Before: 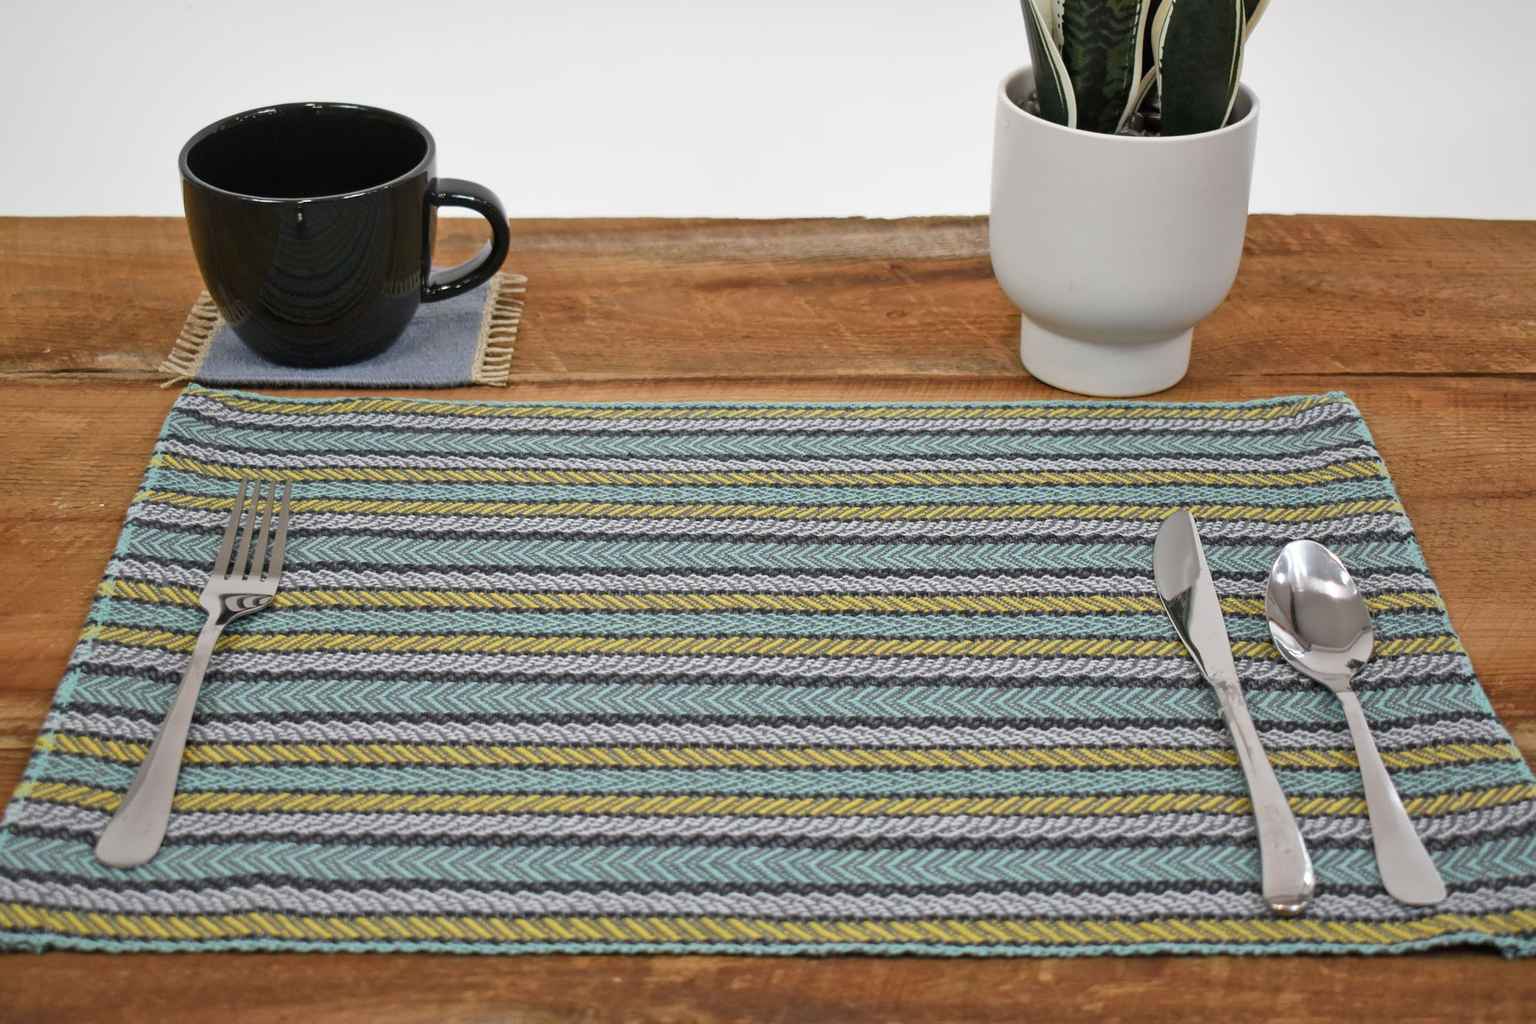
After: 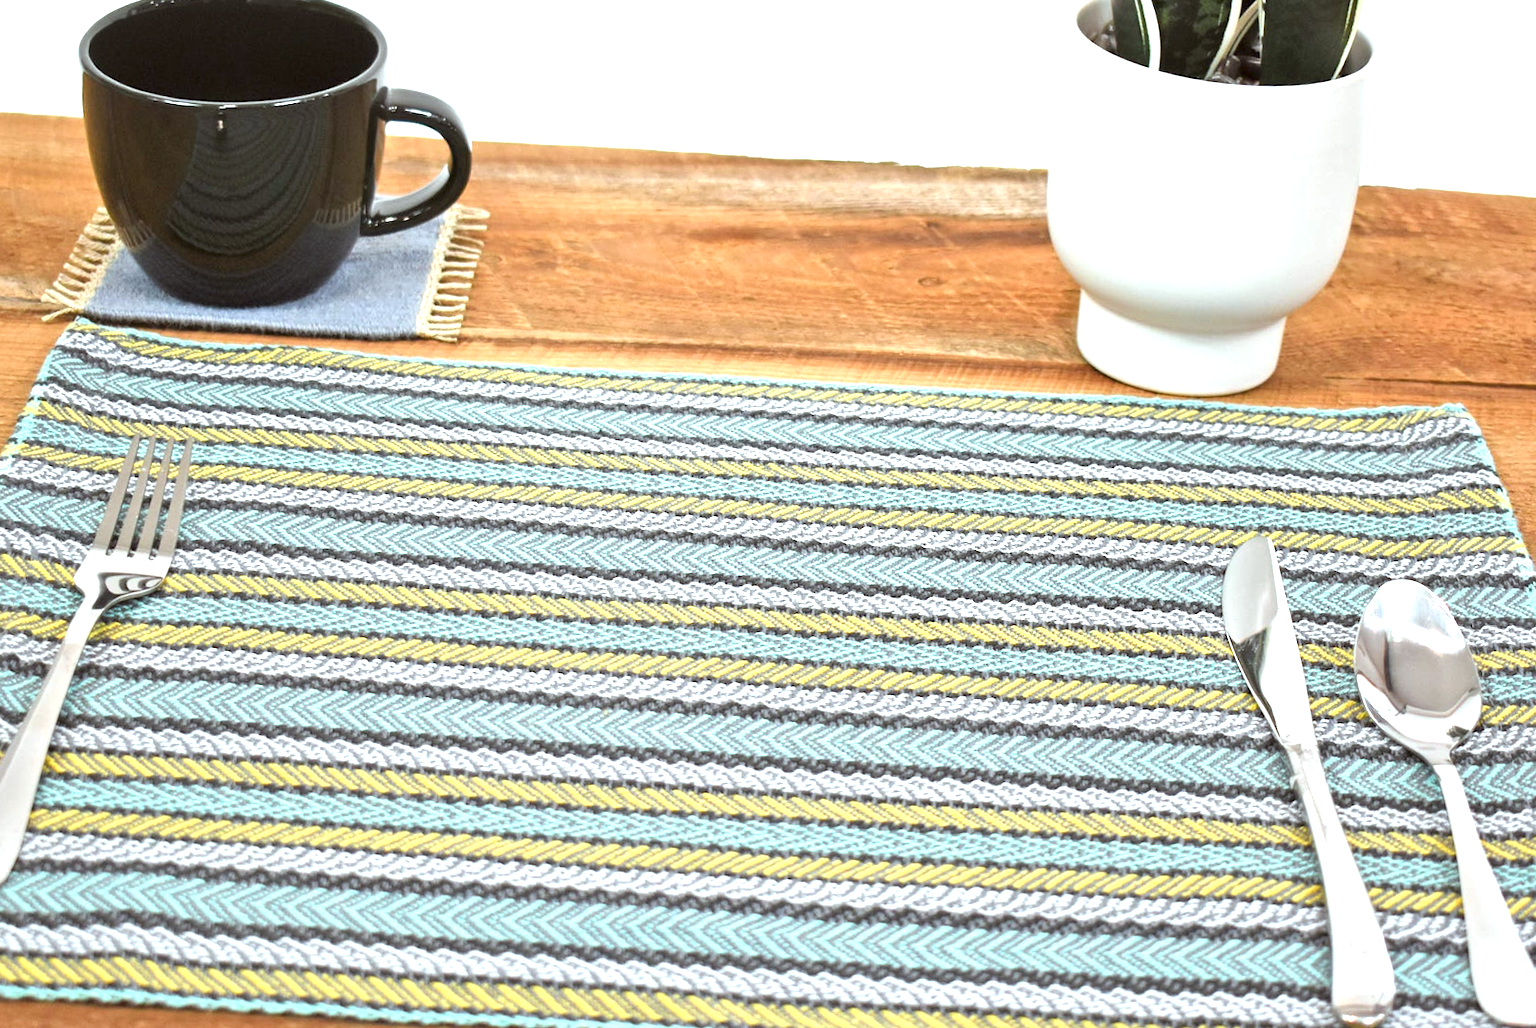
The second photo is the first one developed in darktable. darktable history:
color correction: highlights a* -4.89, highlights b* -3.03, shadows a* 3.95, shadows b* 4.23
crop and rotate: angle -3.19°, left 5.372%, top 5.186%, right 4.639%, bottom 4.424%
exposure: black level correction 0, exposure 1.439 EV, compensate exposure bias true, compensate highlight preservation false
